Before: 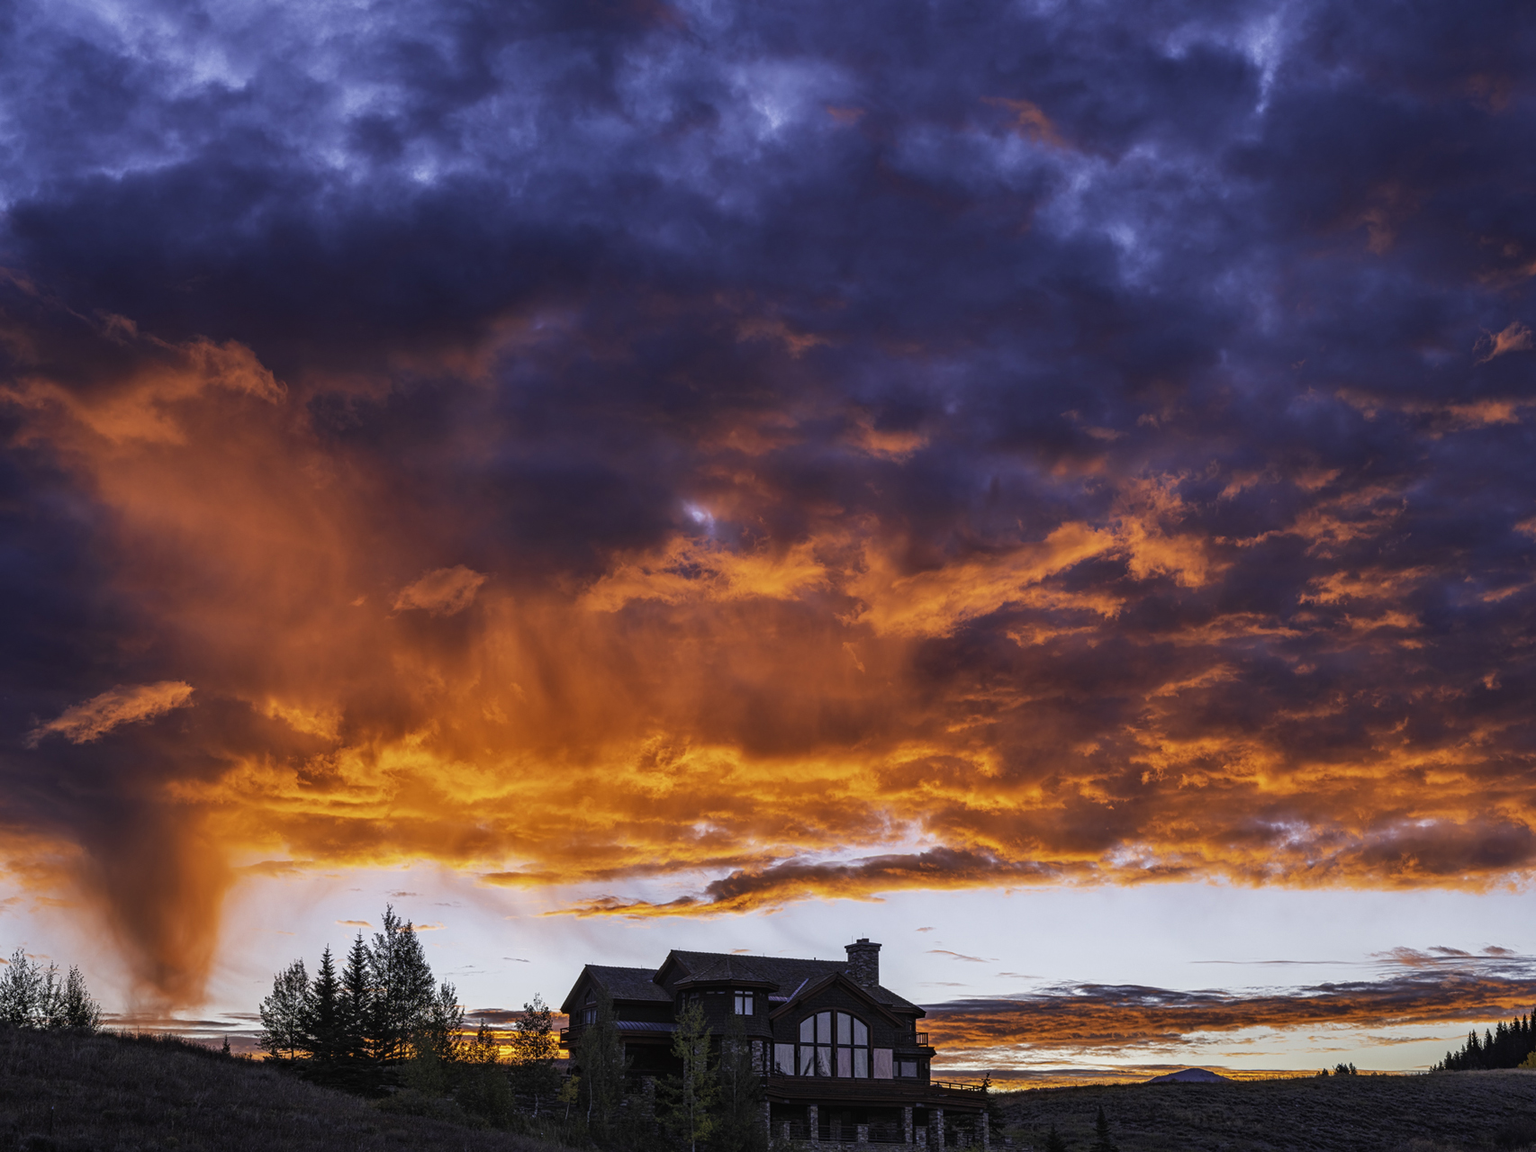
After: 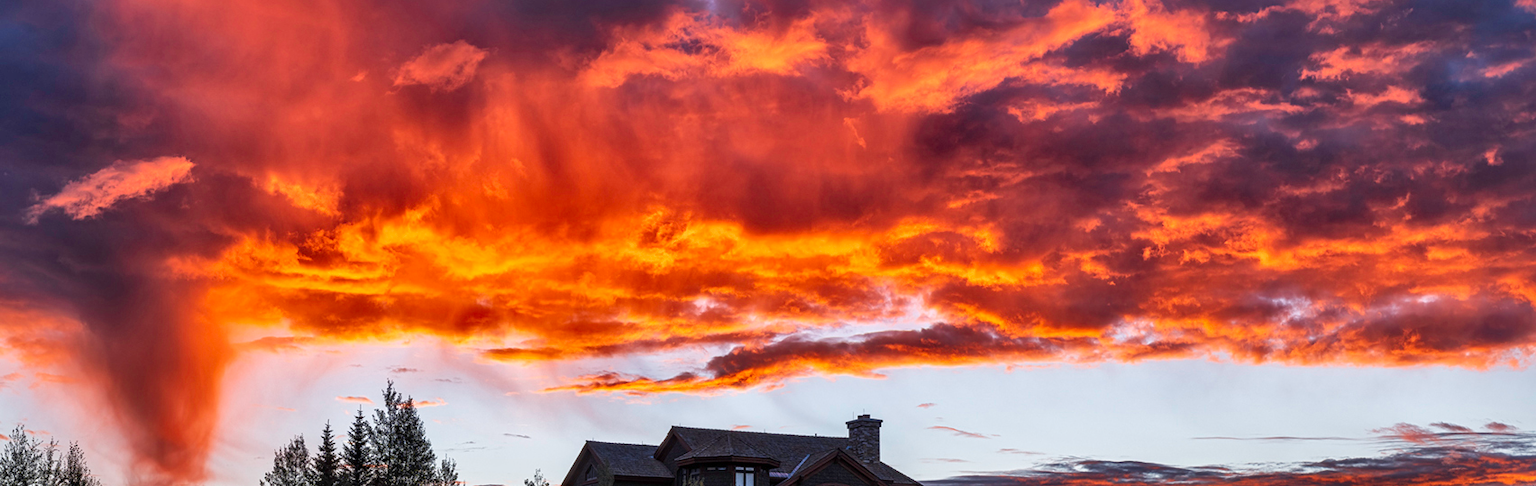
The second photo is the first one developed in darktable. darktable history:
shadows and highlights: soften with gaussian
local contrast: mode bilateral grid, contrast 25, coarseness 60, detail 151%, midtone range 0.2
crop: top 45.551%, bottom 12.262%
